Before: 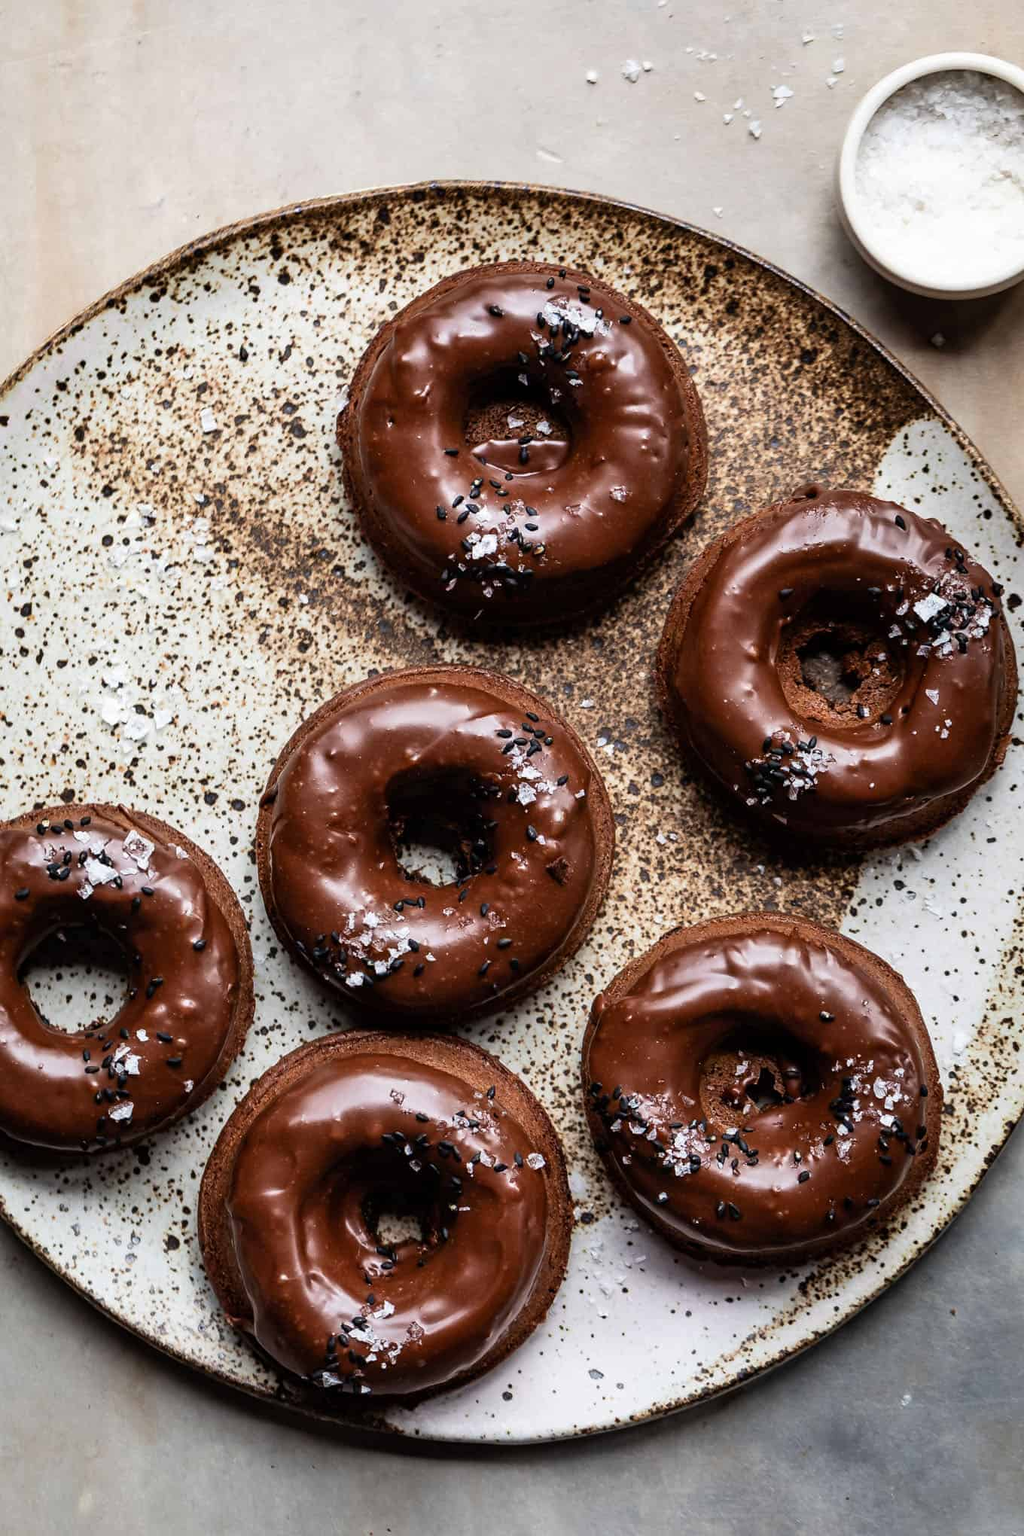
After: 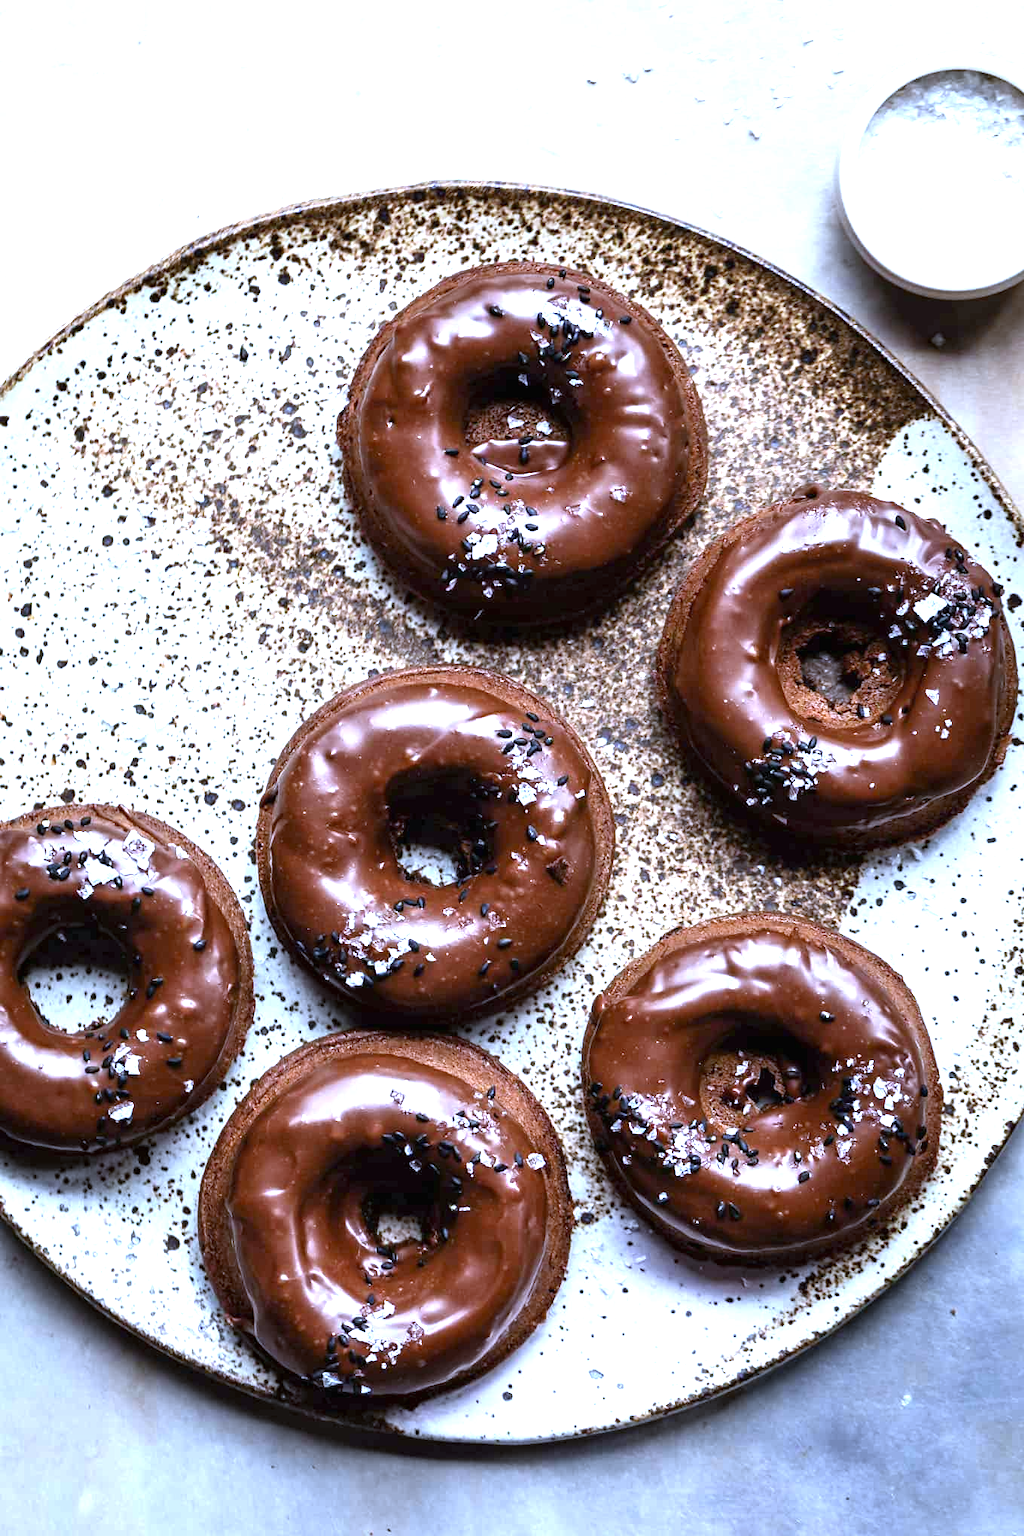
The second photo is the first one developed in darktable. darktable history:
white balance: red 0.871, blue 1.249
exposure: black level correction 0, exposure 1.1 EV, compensate exposure bias true, compensate highlight preservation false
